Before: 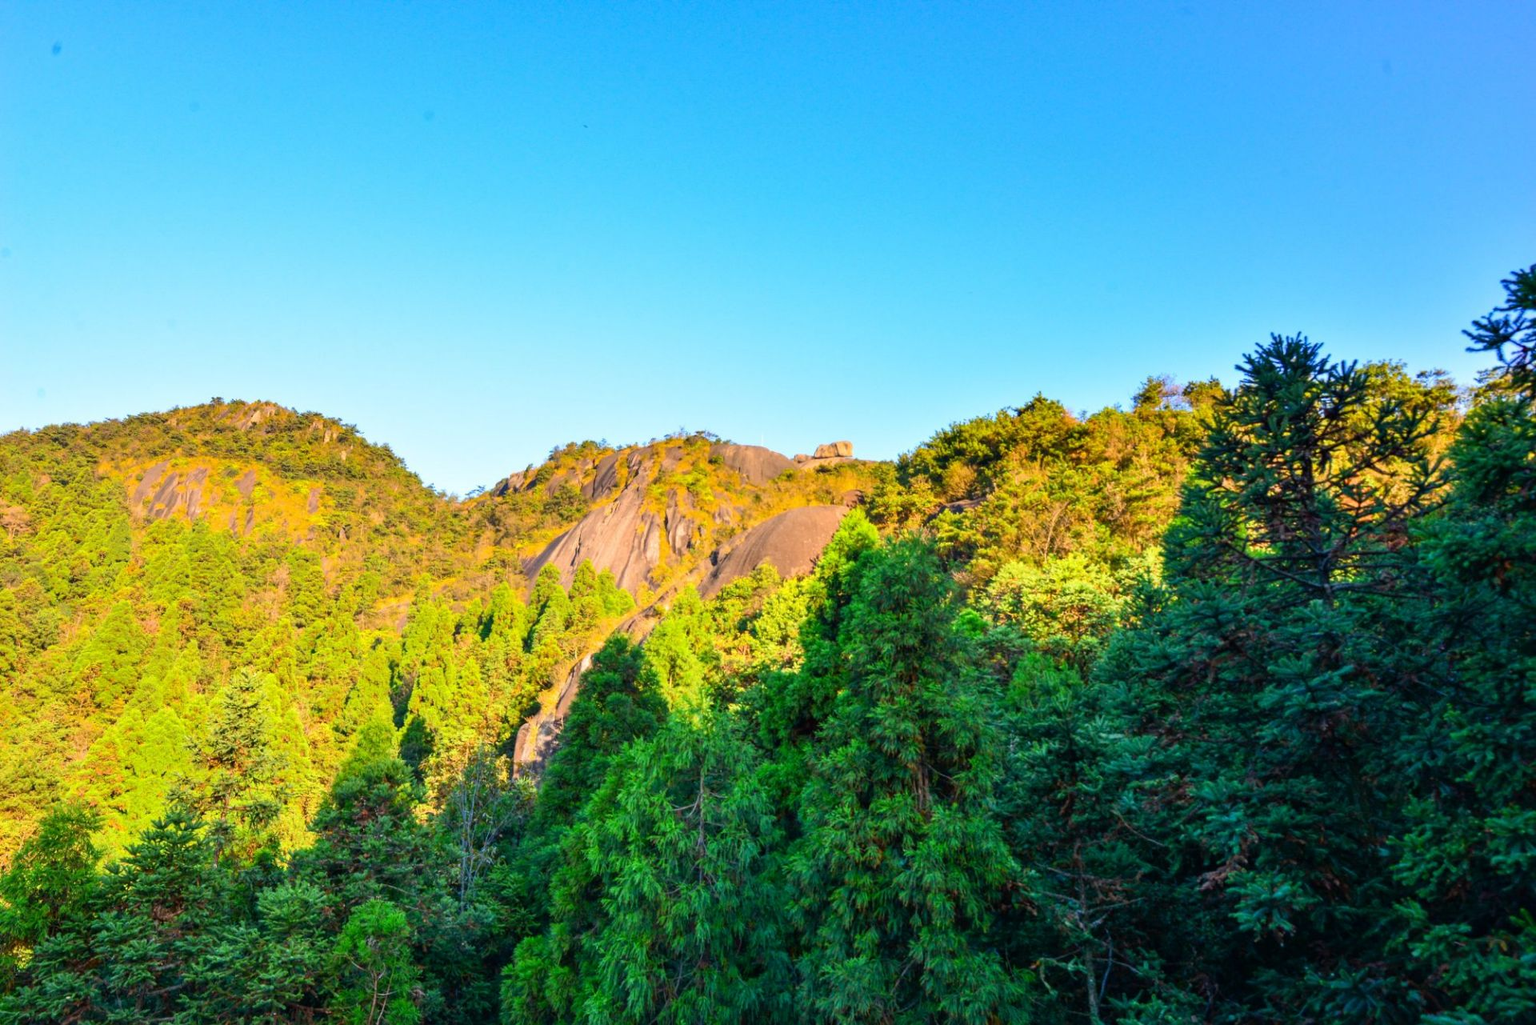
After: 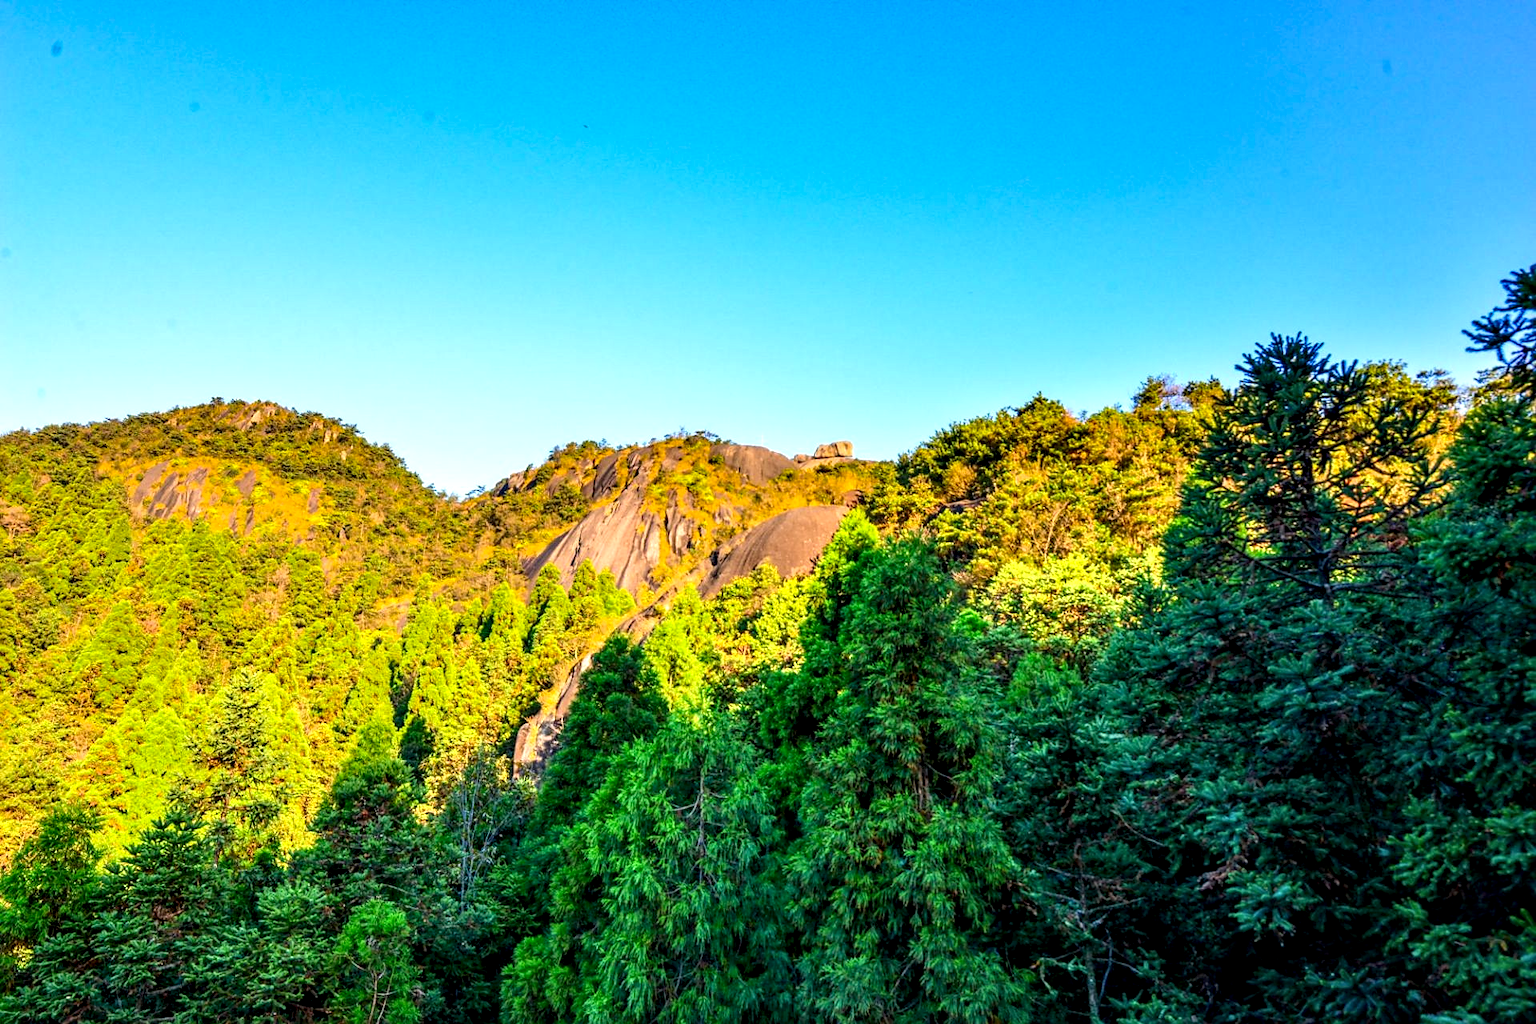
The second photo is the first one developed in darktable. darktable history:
sharpen: radius 1.869, amount 0.398, threshold 1.236
local contrast: highlights 60%, shadows 59%, detail 160%
contrast brightness saturation: saturation 0.128
